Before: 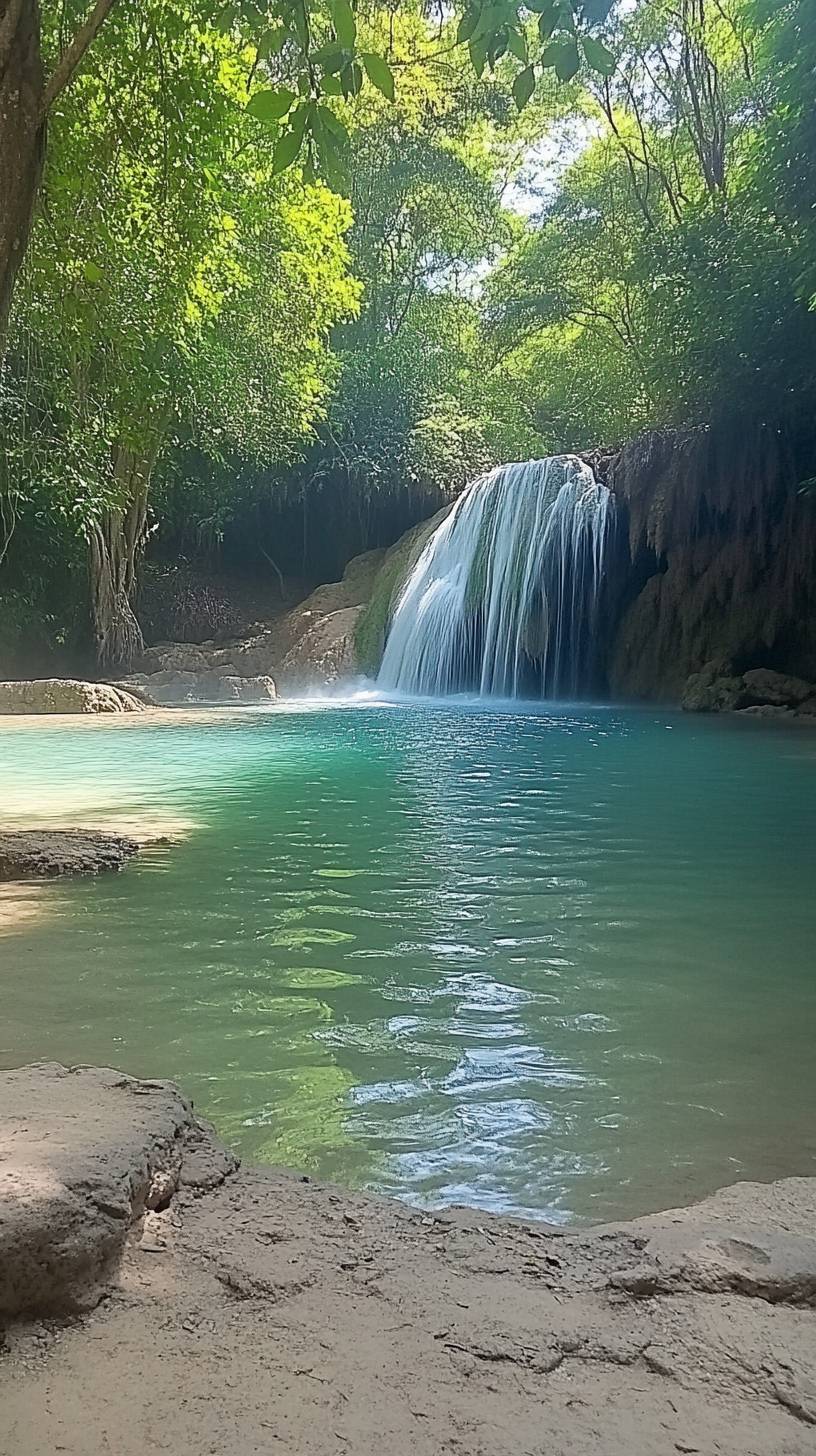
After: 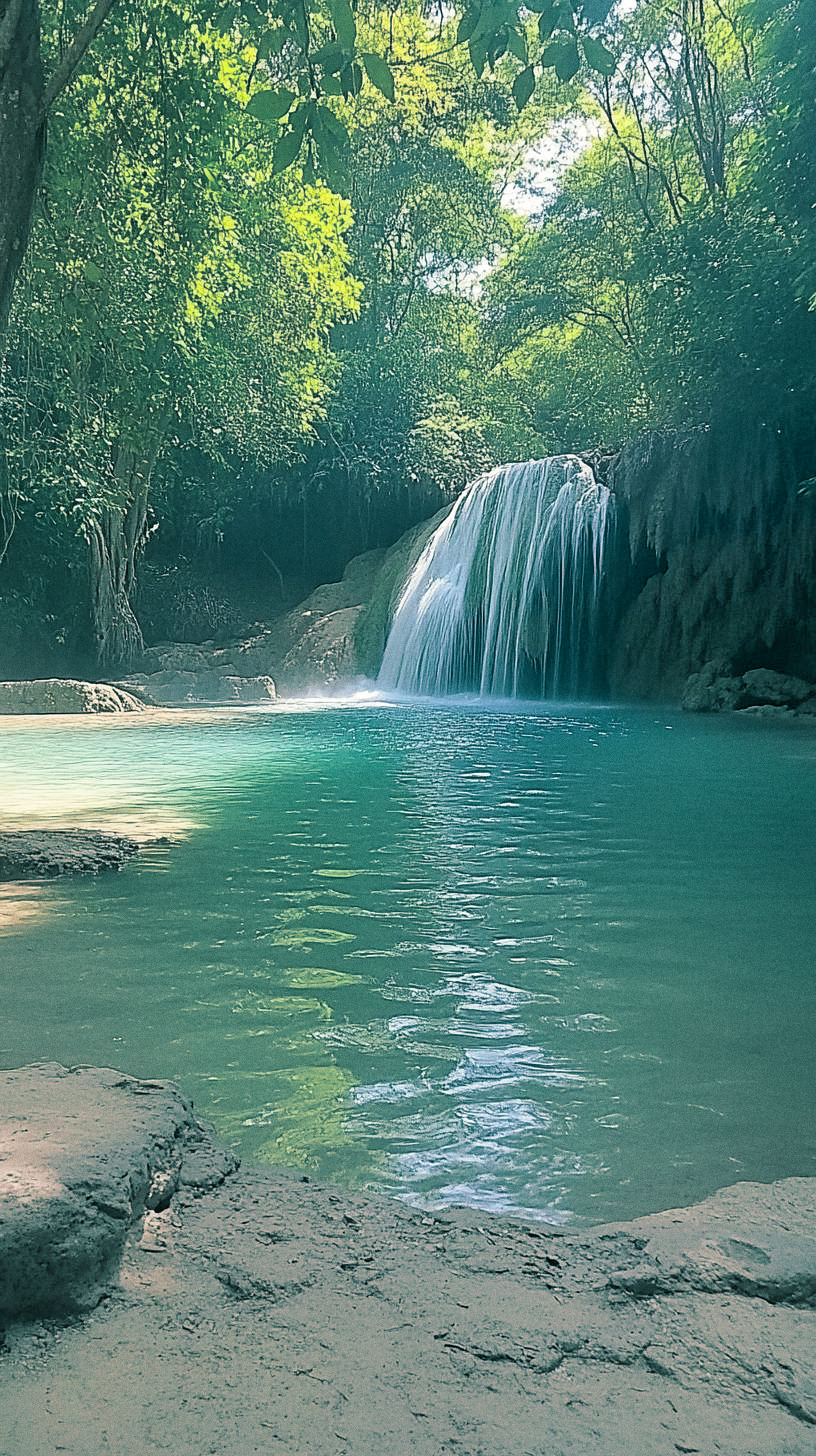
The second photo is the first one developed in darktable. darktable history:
shadows and highlights: white point adjustment 1, soften with gaussian
grain: coarseness 0.09 ISO
split-toning: shadows › hue 186.43°, highlights › hue 49.29°, compress 30.29%
